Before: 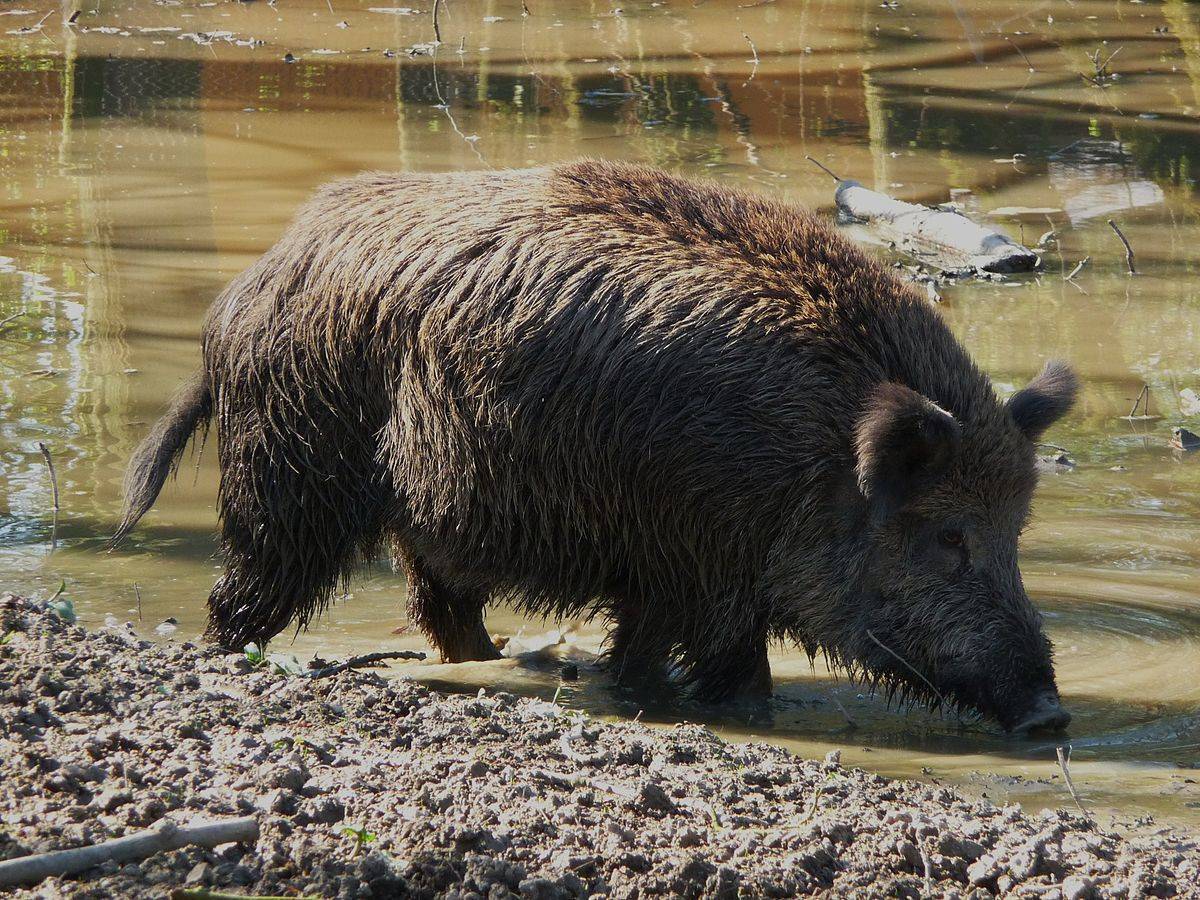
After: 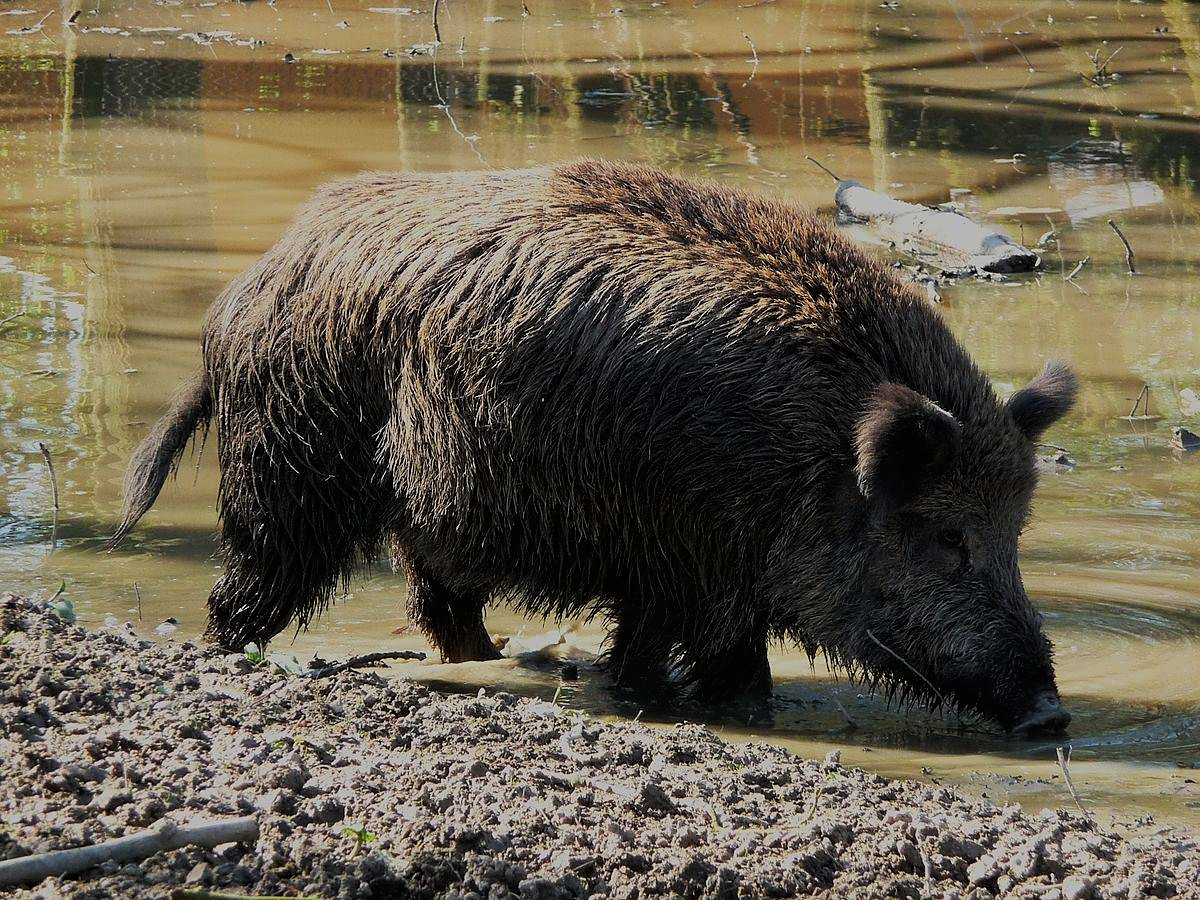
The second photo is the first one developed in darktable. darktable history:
sharpen: radius 1, threshold 1
filmic rgb: black relative exposure -7.65 EV, white relative exposure 4.56 EV, hardness 3.61, color science v6 (2022)
